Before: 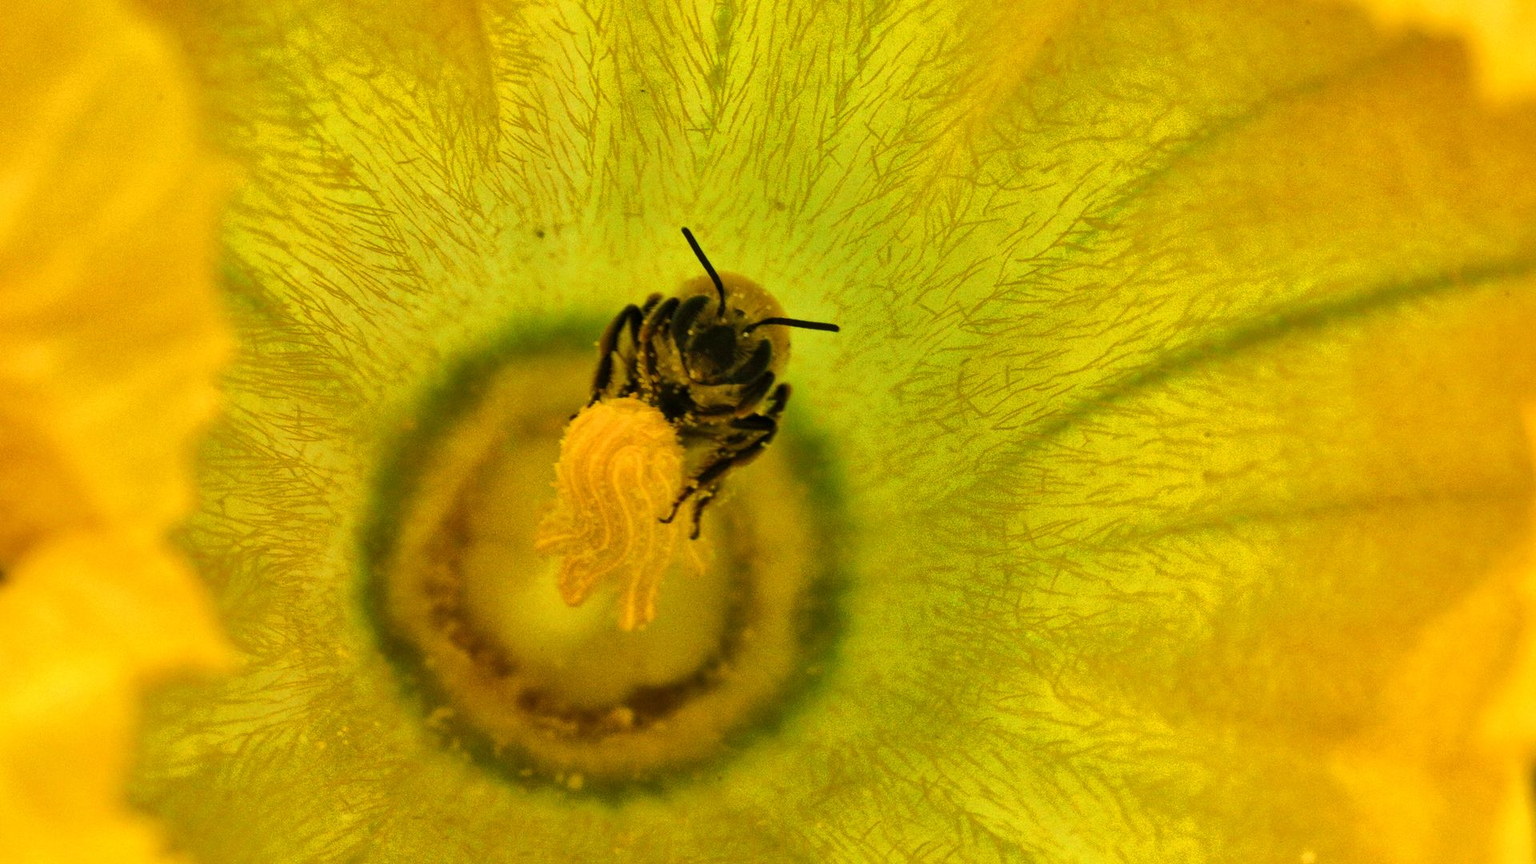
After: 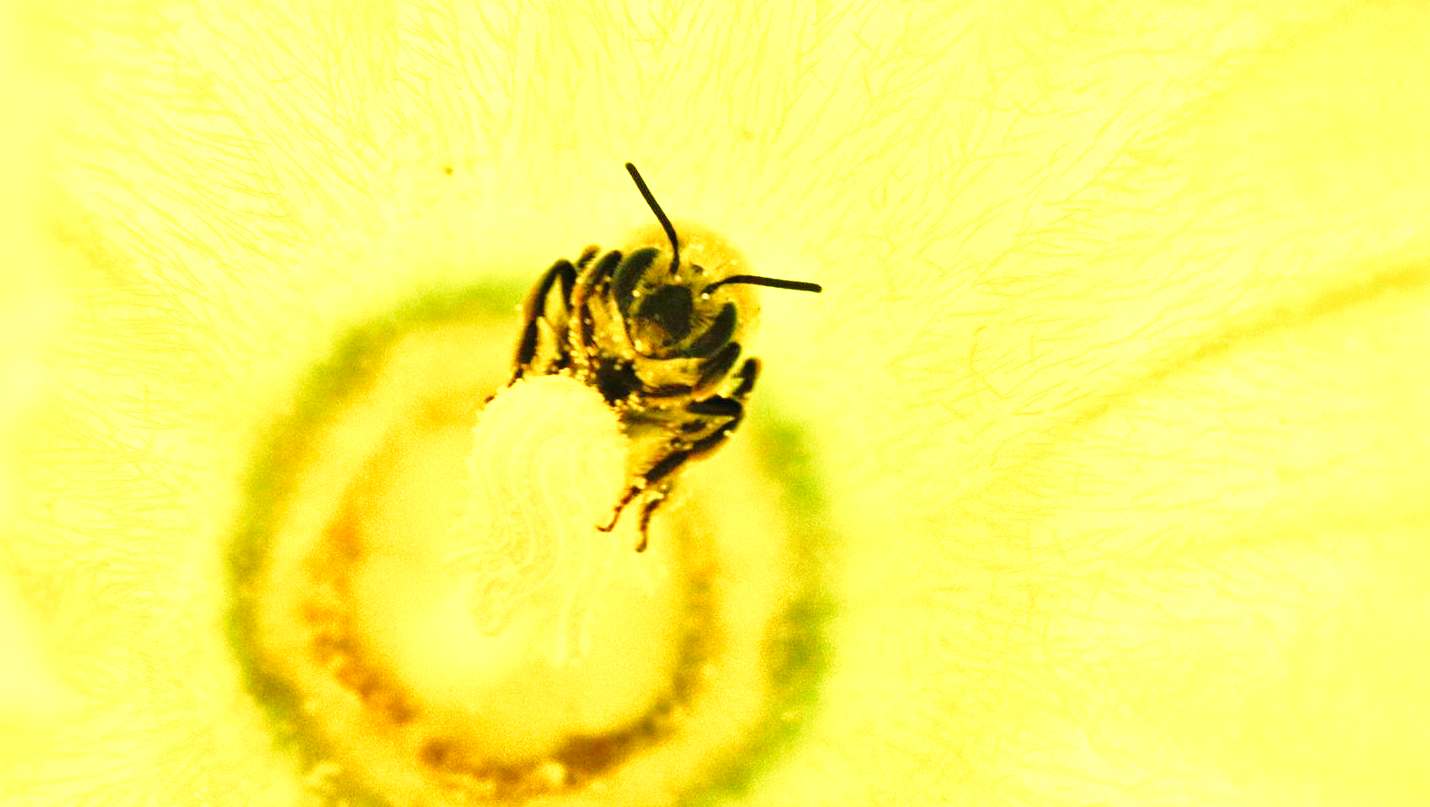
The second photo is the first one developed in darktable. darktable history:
exposure: black level correction 0, exposure 1.693 EV, compensate exposure bias true, compensate highlight preservation false
crop and rotate: left 11.829%, top 11.331%, right 13.644%, bottom 13.857%
base curve: curves: ch0 [(0, 0) (0.028, 0.03) (0.121, 0.232) (0.46, 0.748) (0.859, 0.968) (1, 1)], preserve colors none
